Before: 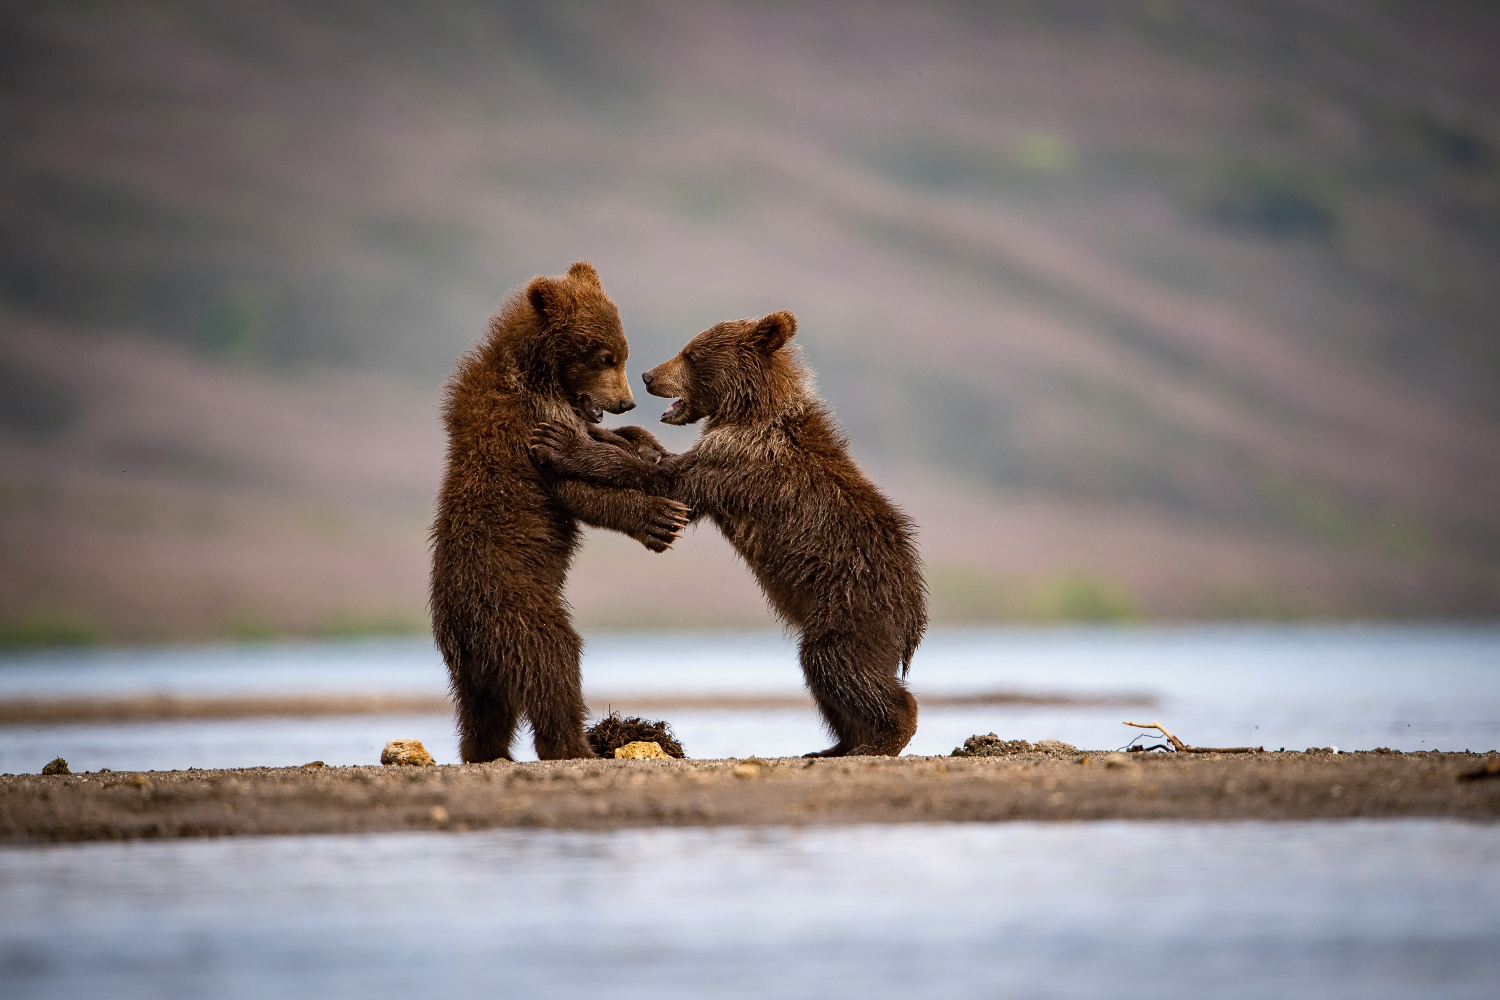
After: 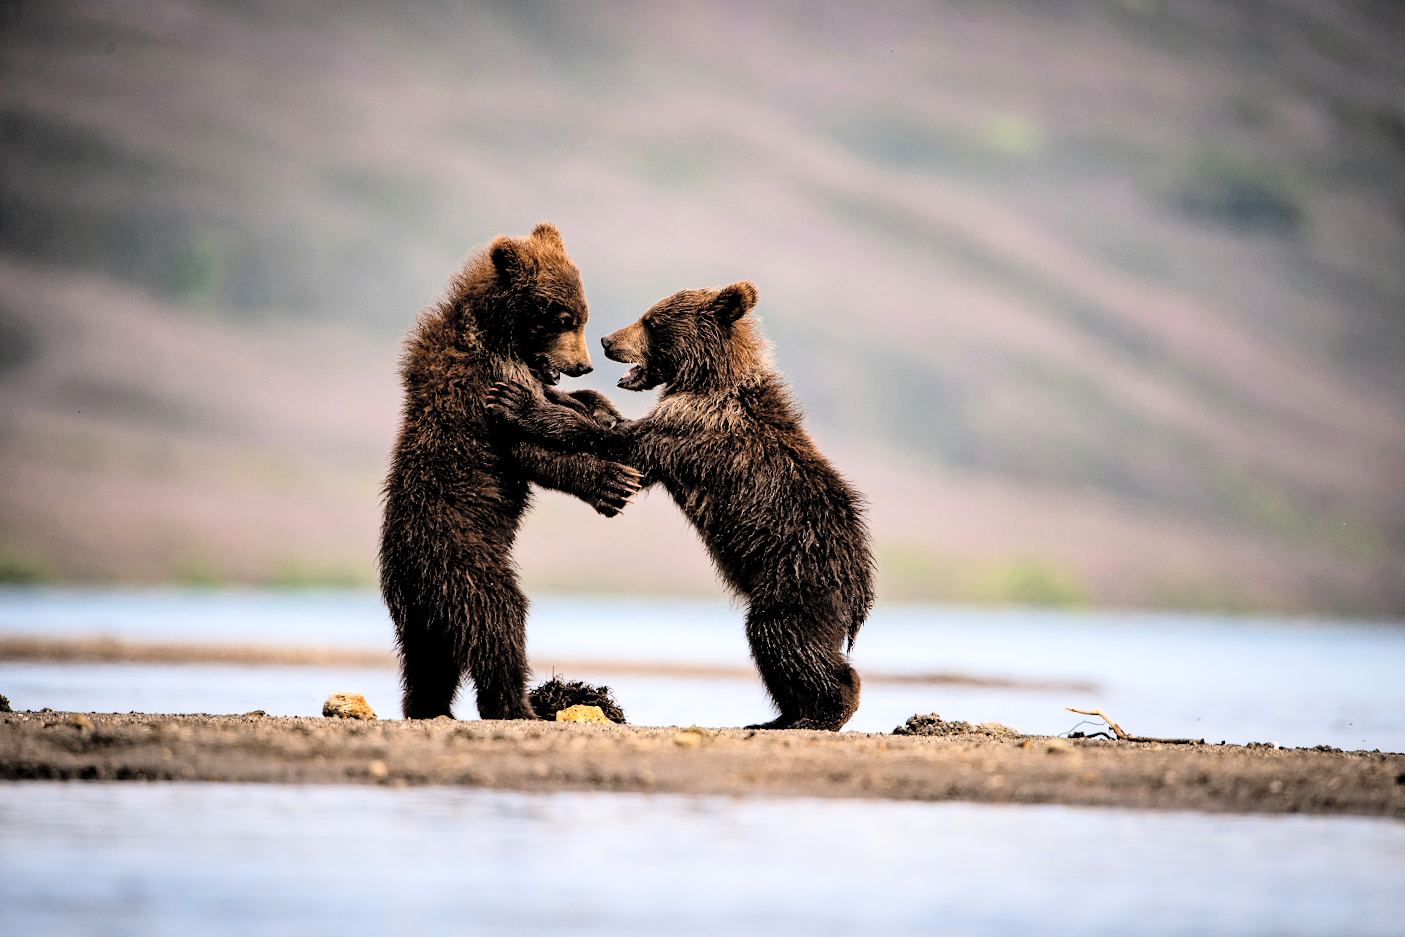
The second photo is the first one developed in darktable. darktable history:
crop and rotate: angle -2.61°
local contrast: highlights 105%, shadows 102%, detail 120%, midtone range 0.2
contrast brightness saturation: contrast 0.101, brightness 0.309, saturation 0.139
filmic rgb: black relative exposure -4.02 EV, white relative exposure 3 EV, hardness 2.99, contrast 1.383
